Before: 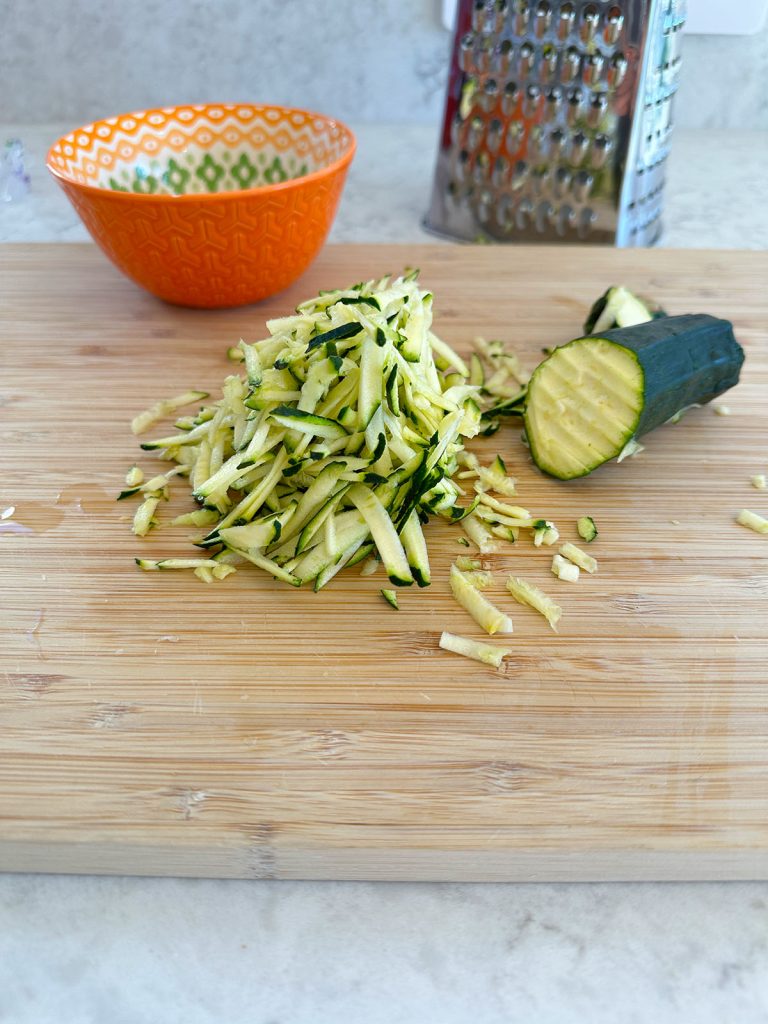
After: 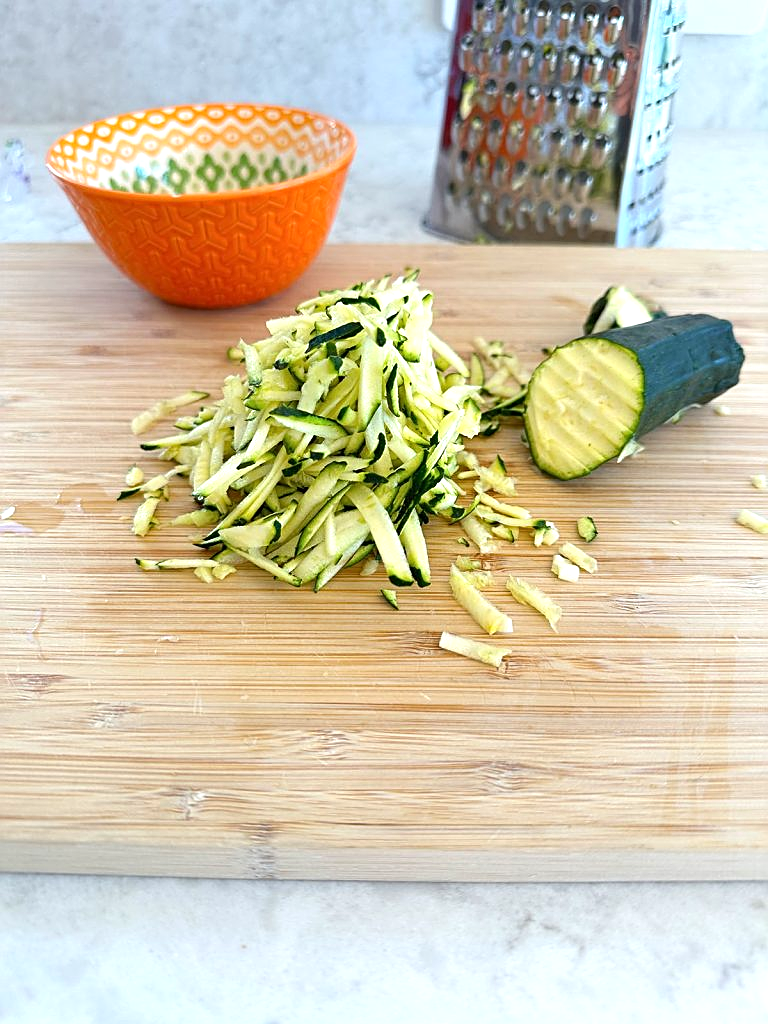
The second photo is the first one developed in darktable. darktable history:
exposure: black level correction 0, exposure 0.499 EV, compensate exposure bias true, compensate highlight preservation false
sharpen: on, module defaults
contrast brightness saturation: contrast 0.072
